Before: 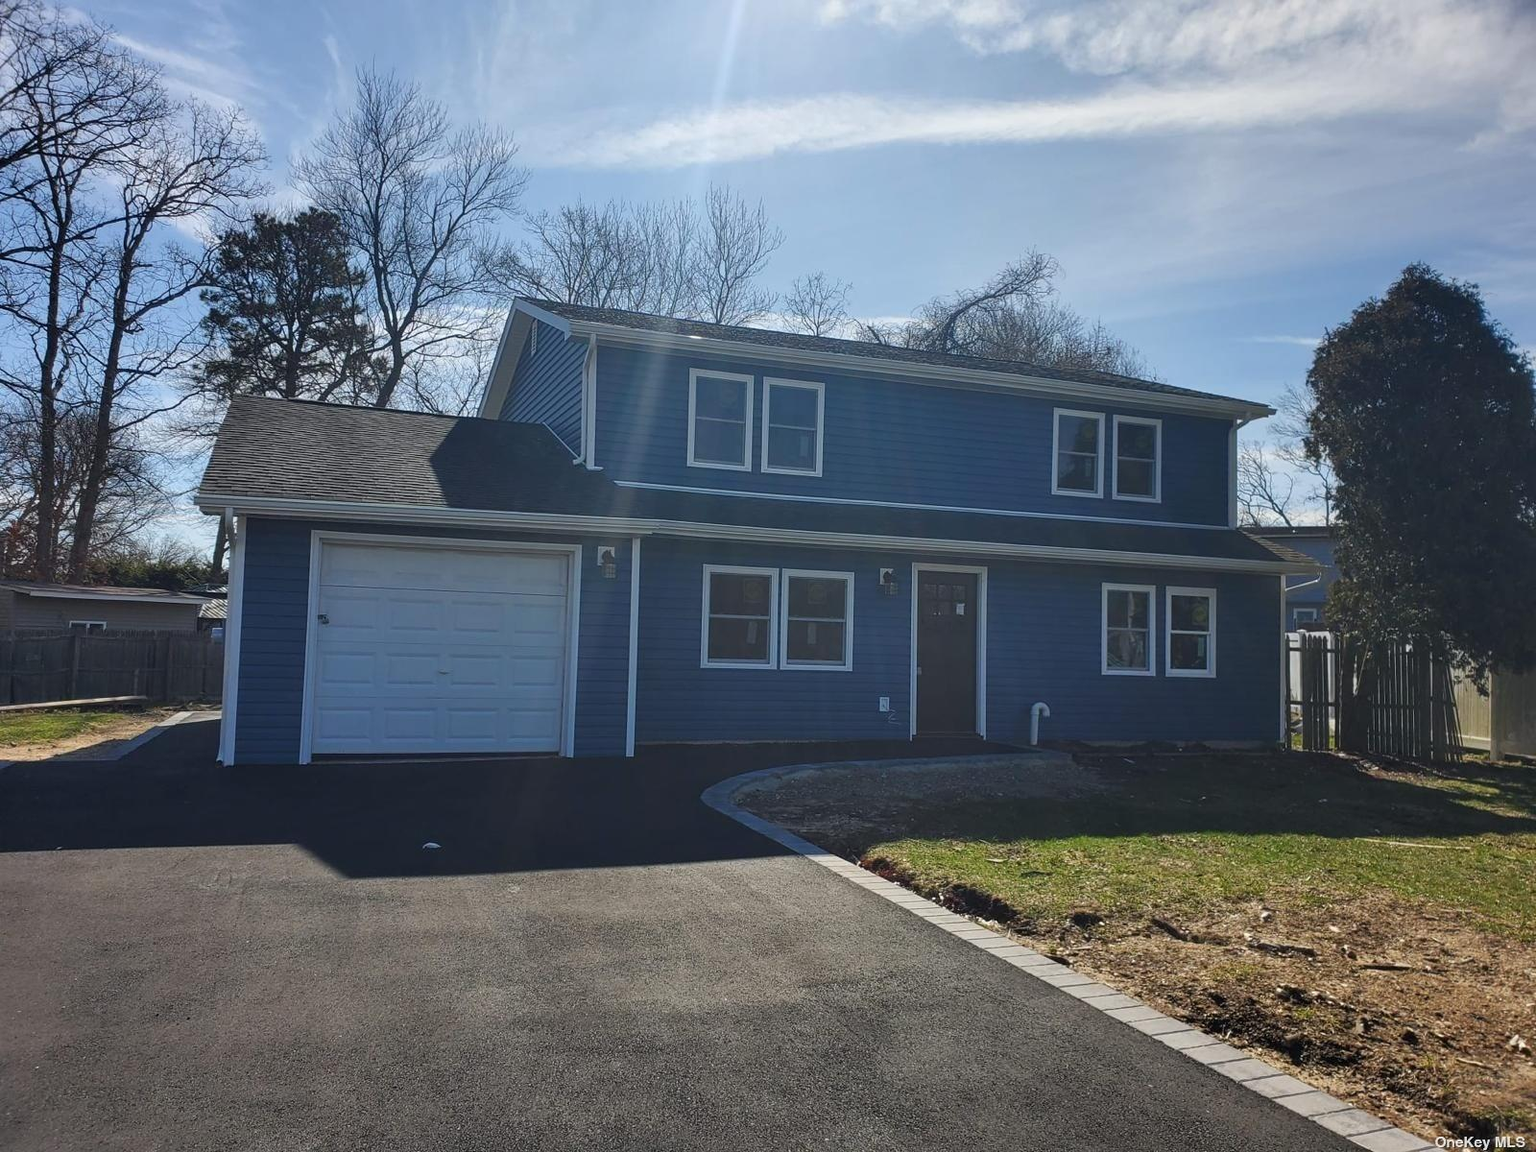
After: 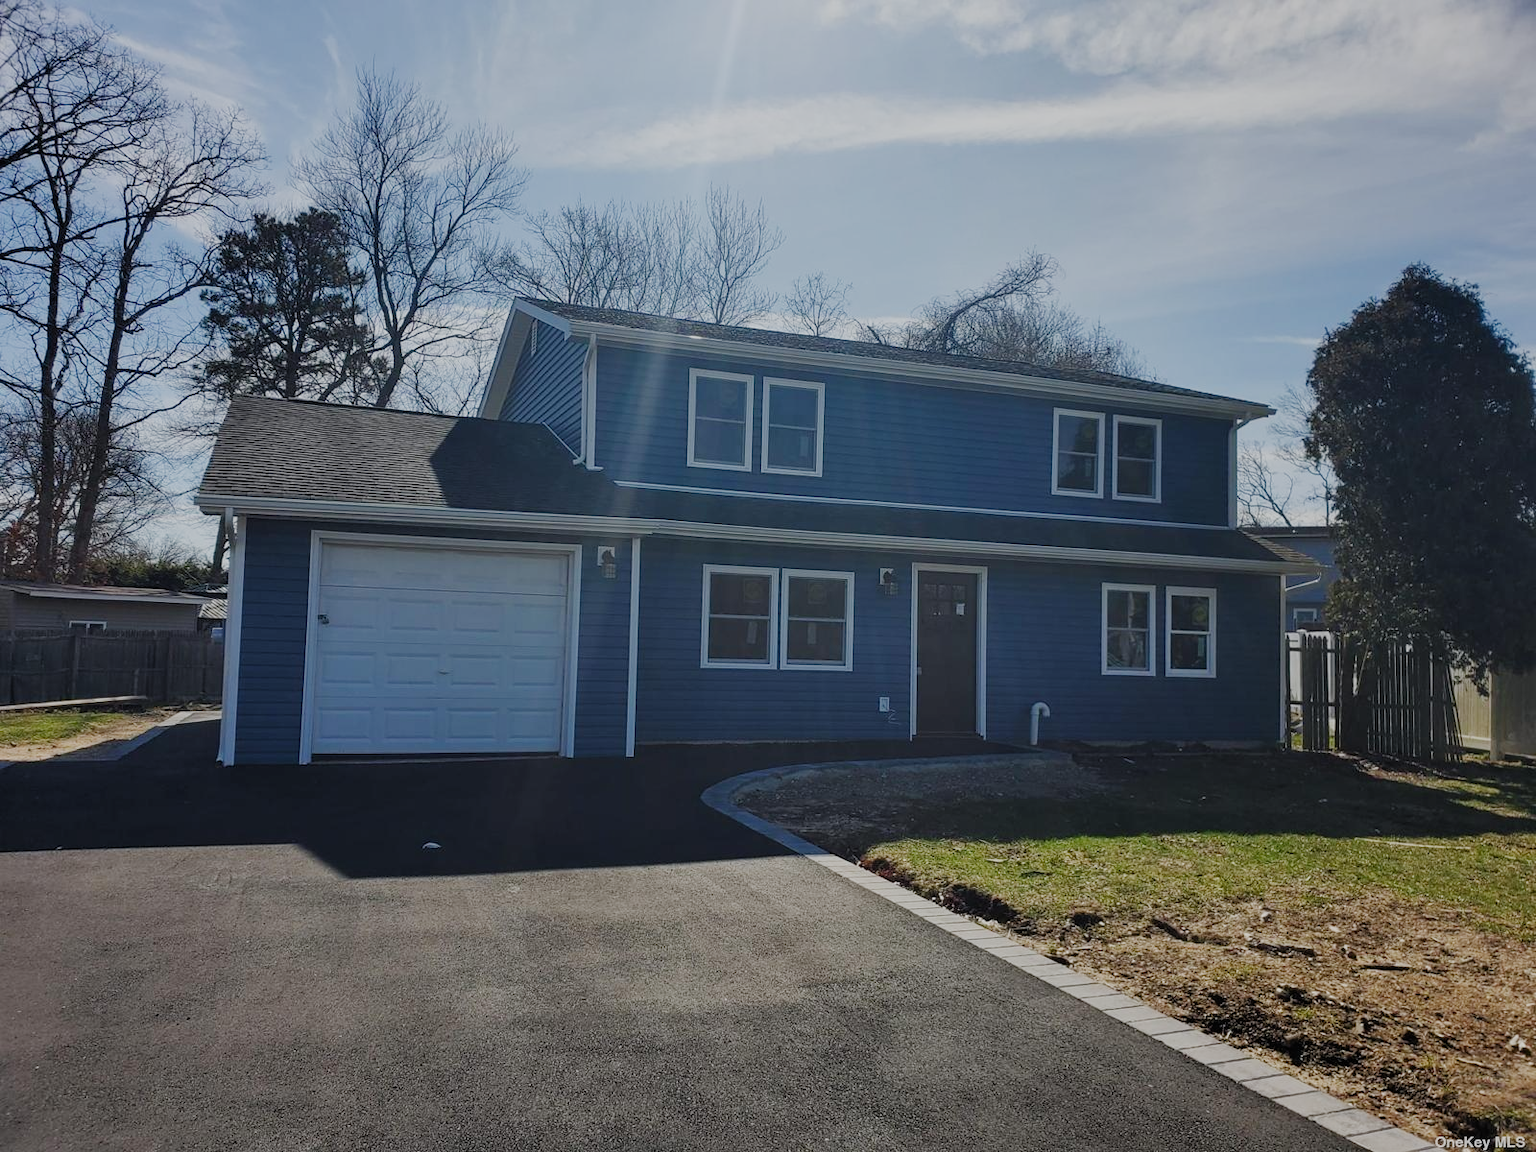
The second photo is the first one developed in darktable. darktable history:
filmic rgb: black relative exposure -7.65 EV, white relative exposure 4.56 EV, hardness 3.61, preserve chrominance no, color science v5 (2021), contrast in shadows safe, contrast in highlights safe
